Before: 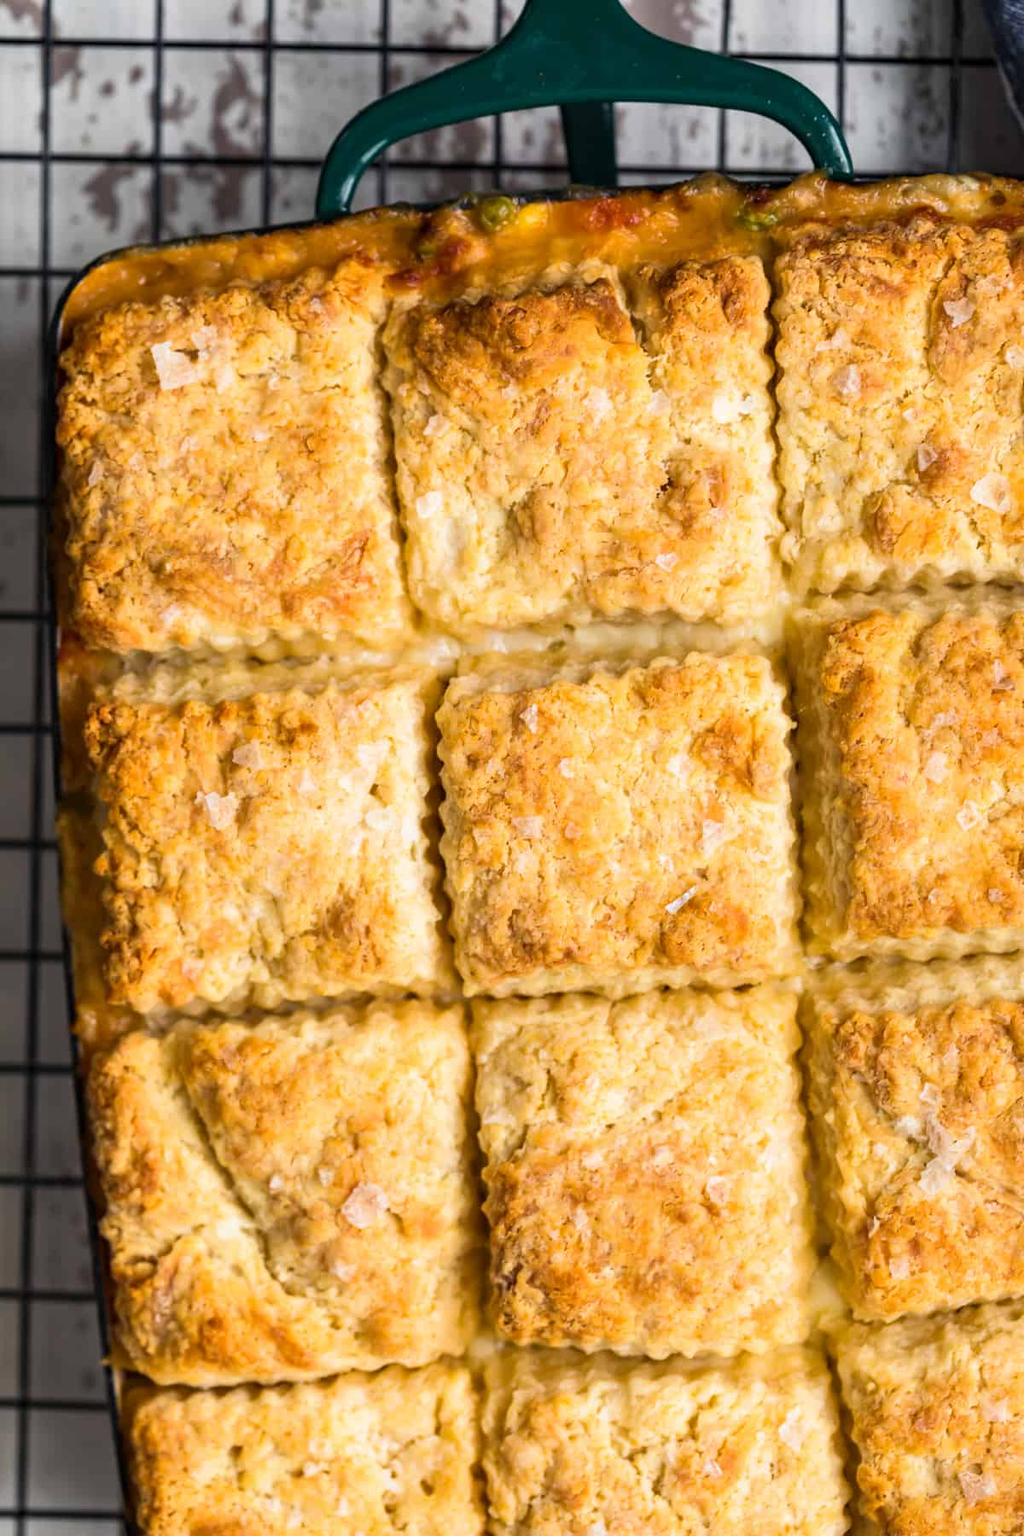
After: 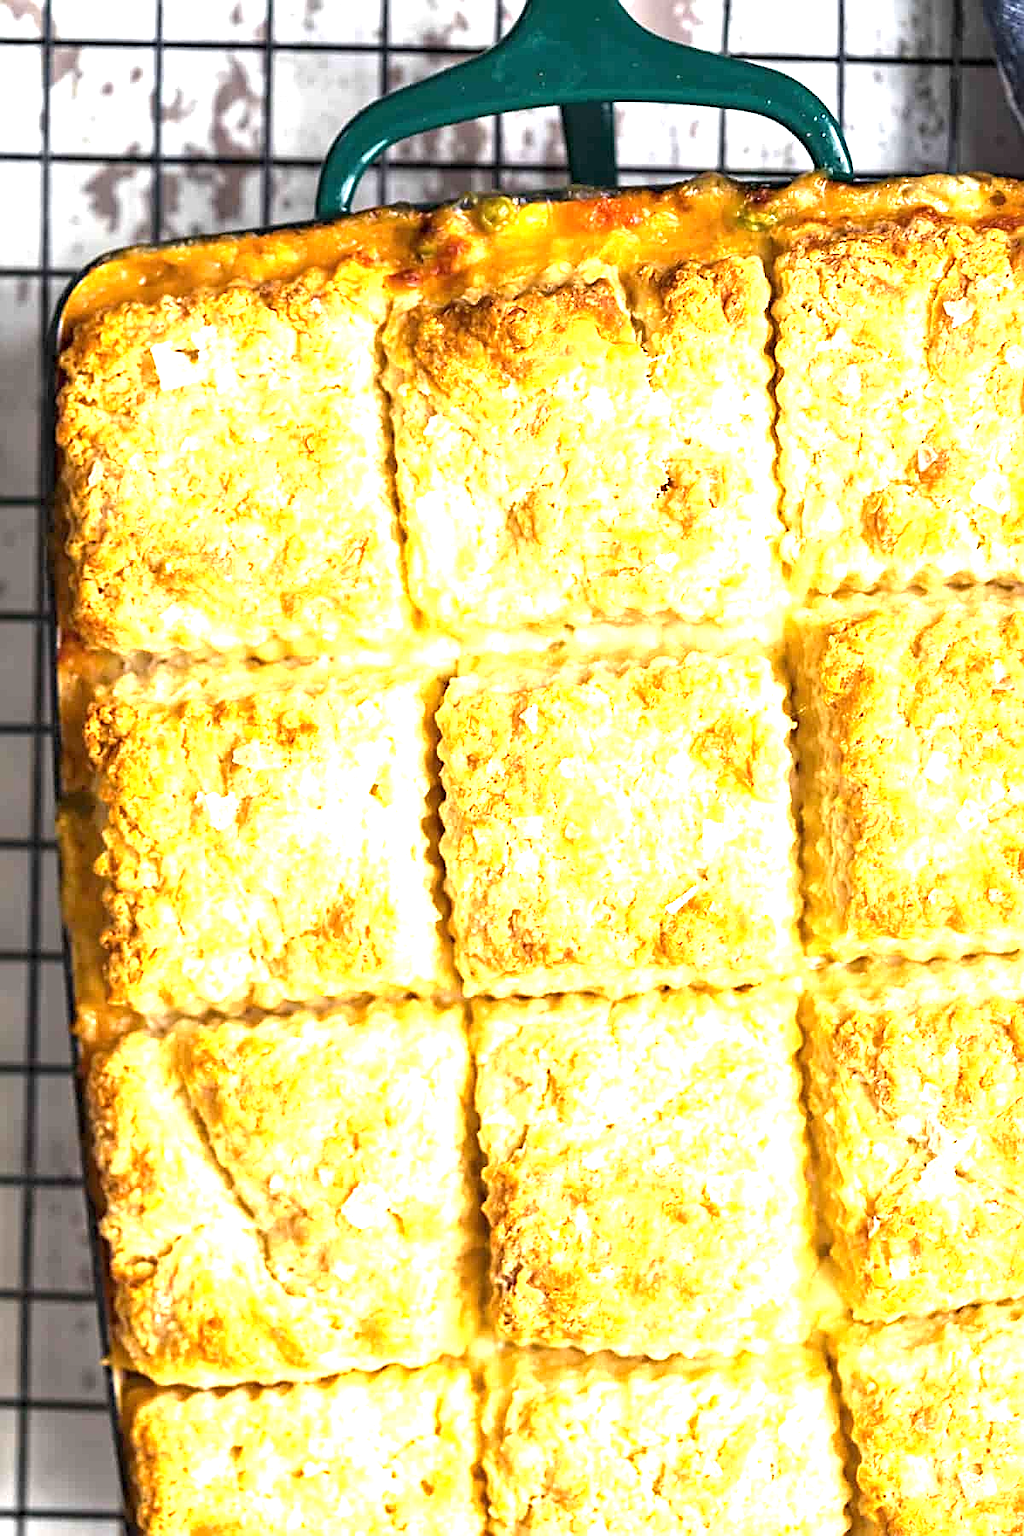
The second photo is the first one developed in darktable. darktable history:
sharpen: amount 0.74
exposure: black level correction 0, exposure 1.63 EV, compensate exposure bias true, compensate highlight preservation false
